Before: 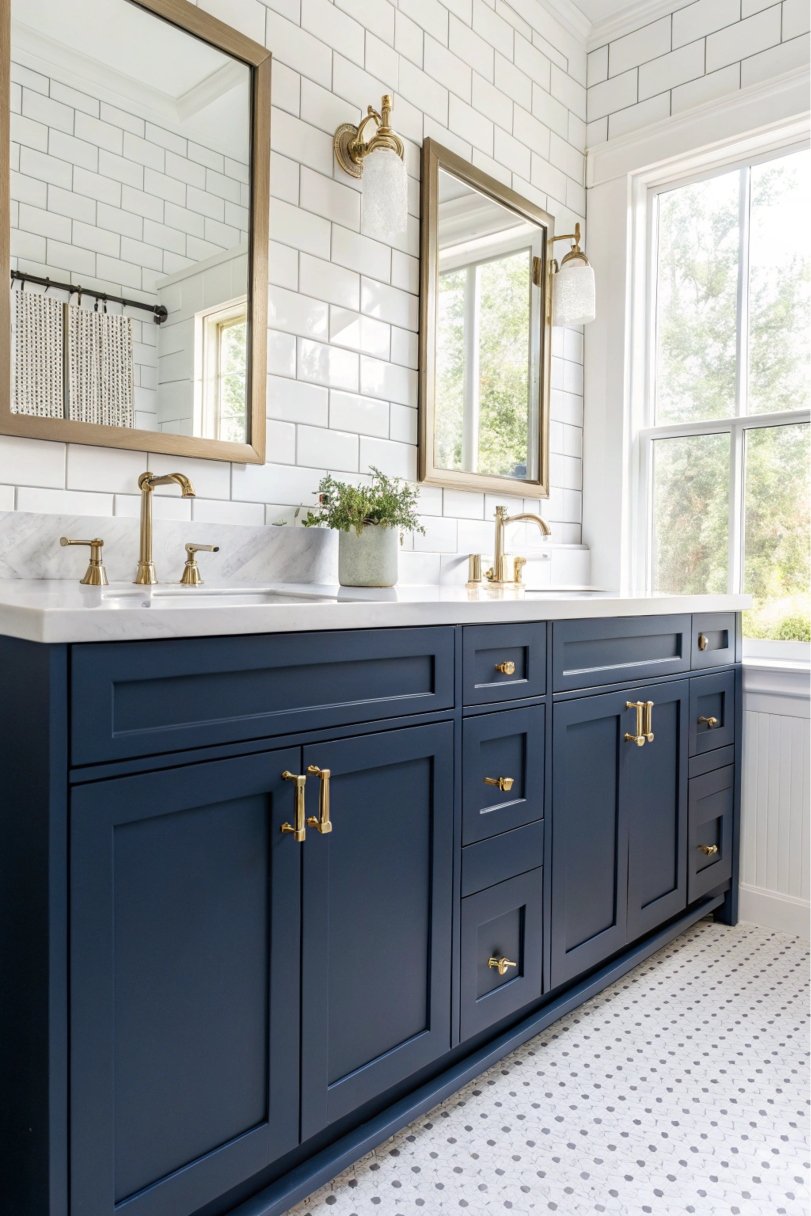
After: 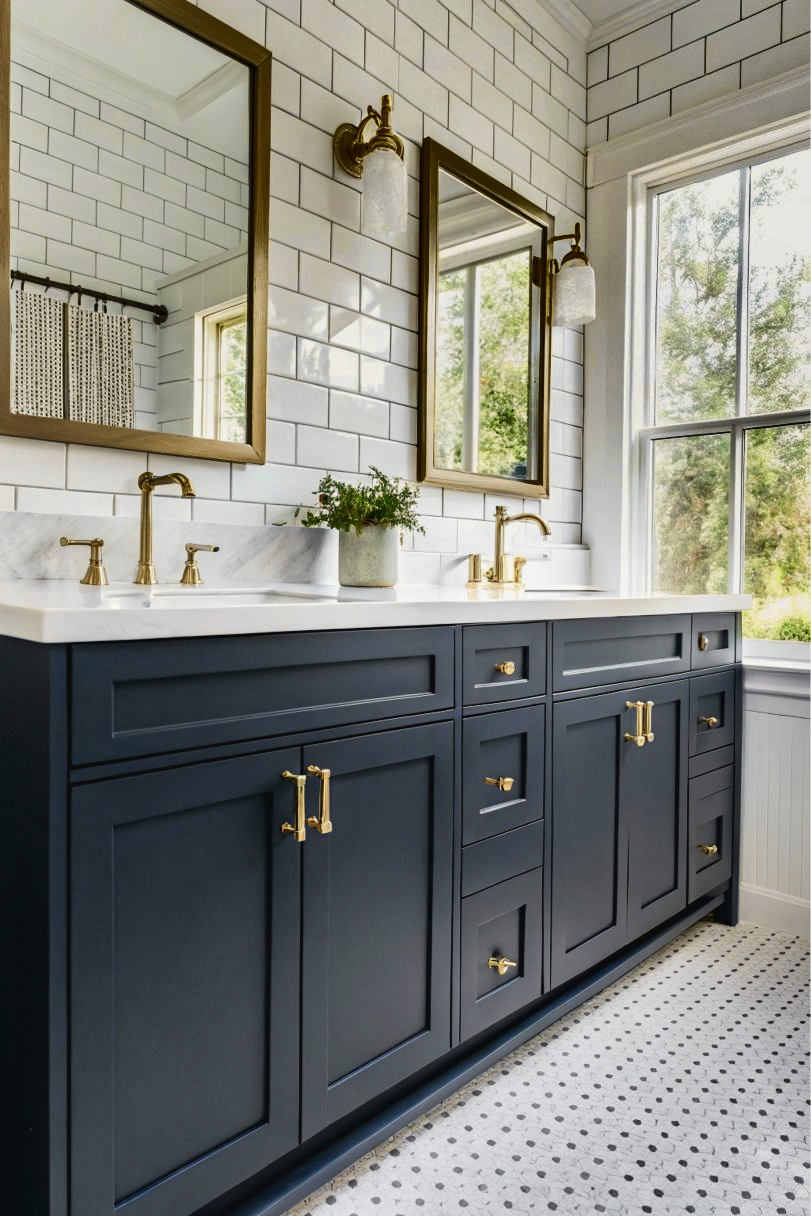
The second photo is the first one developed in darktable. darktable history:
tone curve: curves: ch0 [(0.003, 0.029) (0.037, 0.036) (0.149, 0.117) (0.297, 0.318) (0.422, 0.474) (0.531, 0.6) (0.743, 0.809) (0.877, 0.901) (1, 0.98)]; ch1 [(0, 0) (0.305, 0.325) (0.453, 0.437) (0.482, 0.479) (0.501, 0.5) (0.506, 0.503) (0.567, 0.572) (0.605, 0.608) (0.668, 0.69) (1, 1)]; ch2 [(0, 0) (0.313, 0.306) (0.4, 0.399) (0.45, 0.48) (0.499, 0.502) (0.512, 0.523) (0.57, 0.595) (0.653, 0.662) (1, 1)], color space Lab, independent channels, preserve colors none
shadows and highlights: shadows 24.5, highlights -78.15, soften with gaussian
